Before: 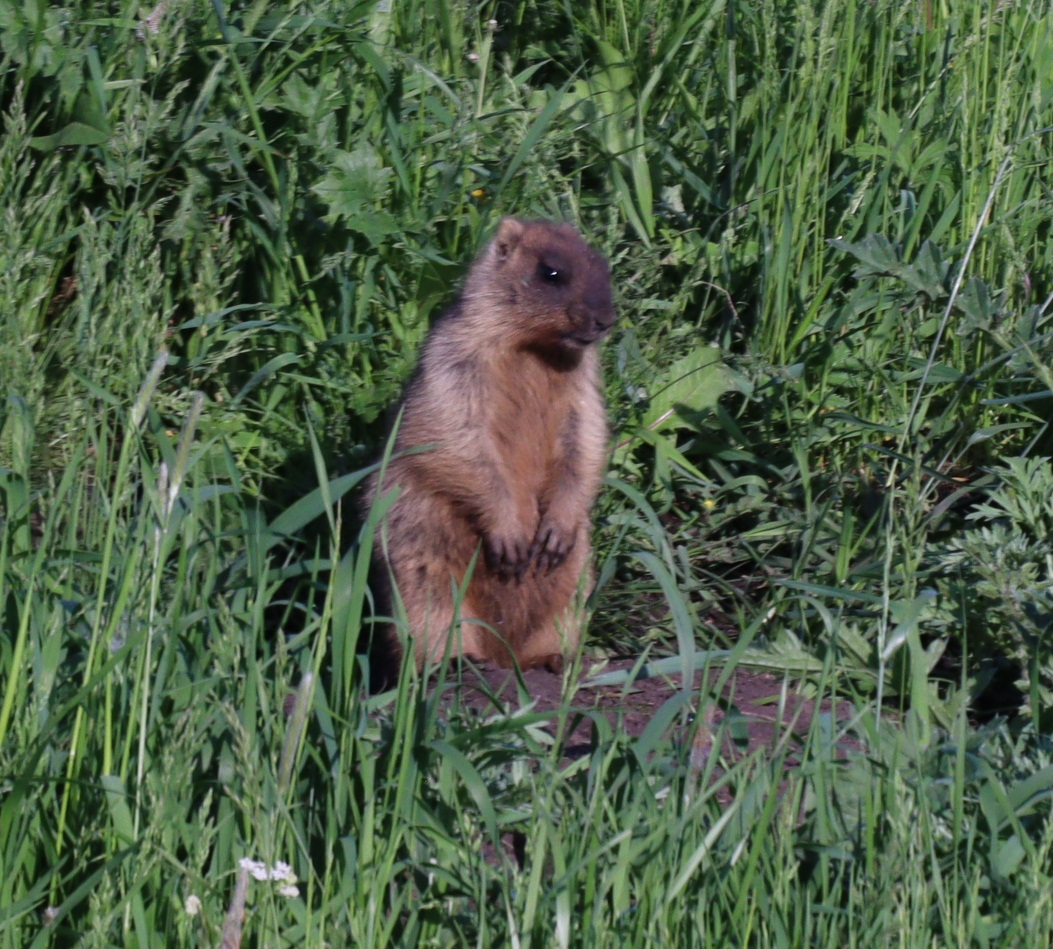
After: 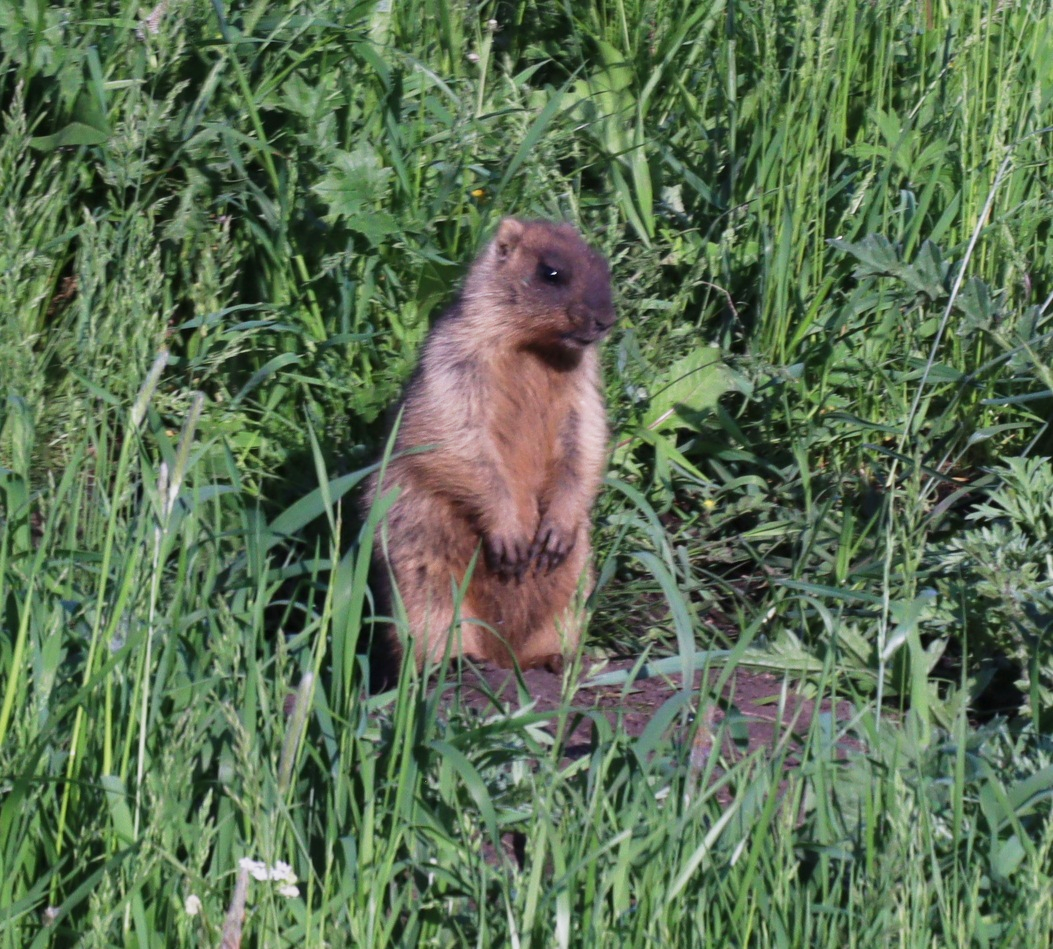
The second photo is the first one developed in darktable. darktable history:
bloom: size 13.65%, threshold 98.39%, strength 4.82%
base curve: curves: ch0 [(0, 0) (0.088, 0.125) (0.176, 0.251) (0.354, 0.501) (0.613, 0.749) (1, 0.877)], preserve colors none
